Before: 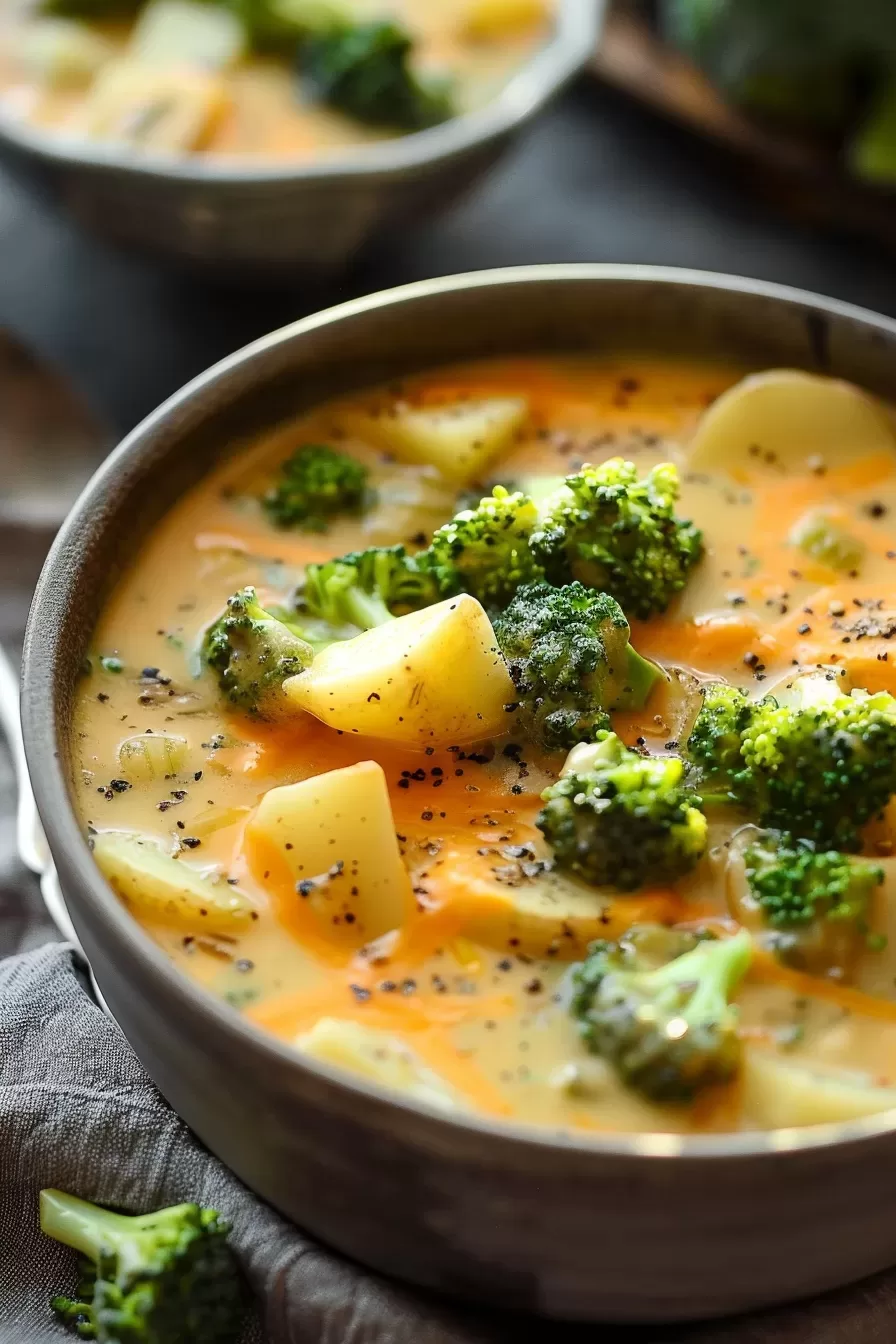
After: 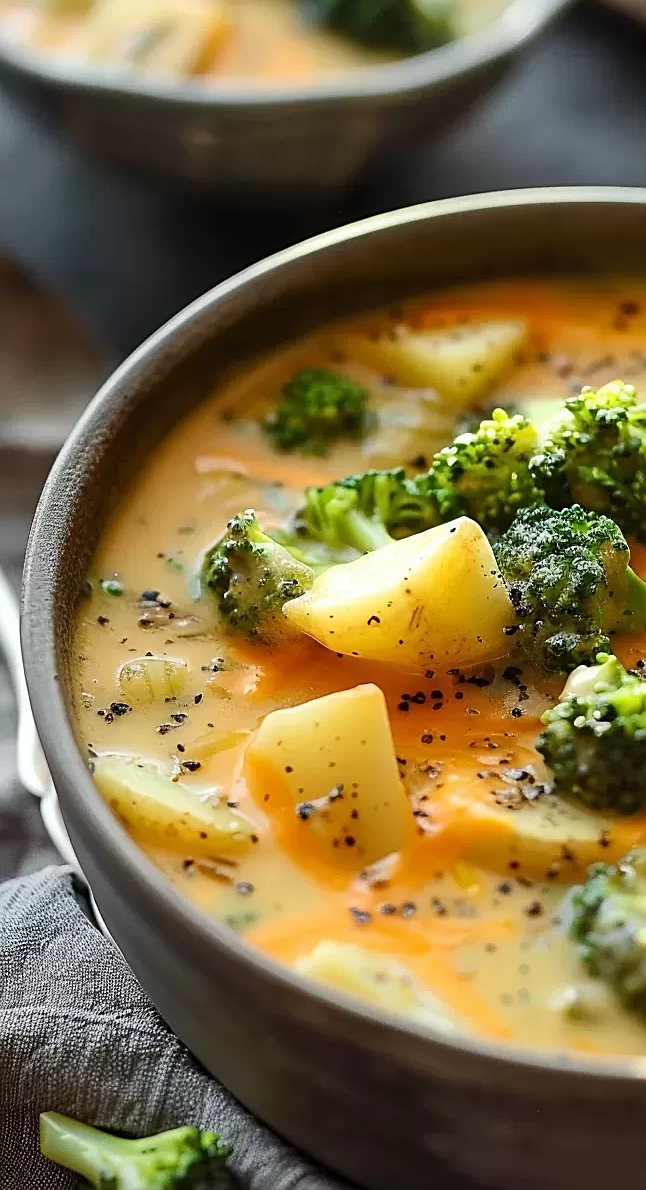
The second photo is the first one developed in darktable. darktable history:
sharpen: on, module defaults
crop: top 5.784%, right 27.857%, bottom 5.651%
